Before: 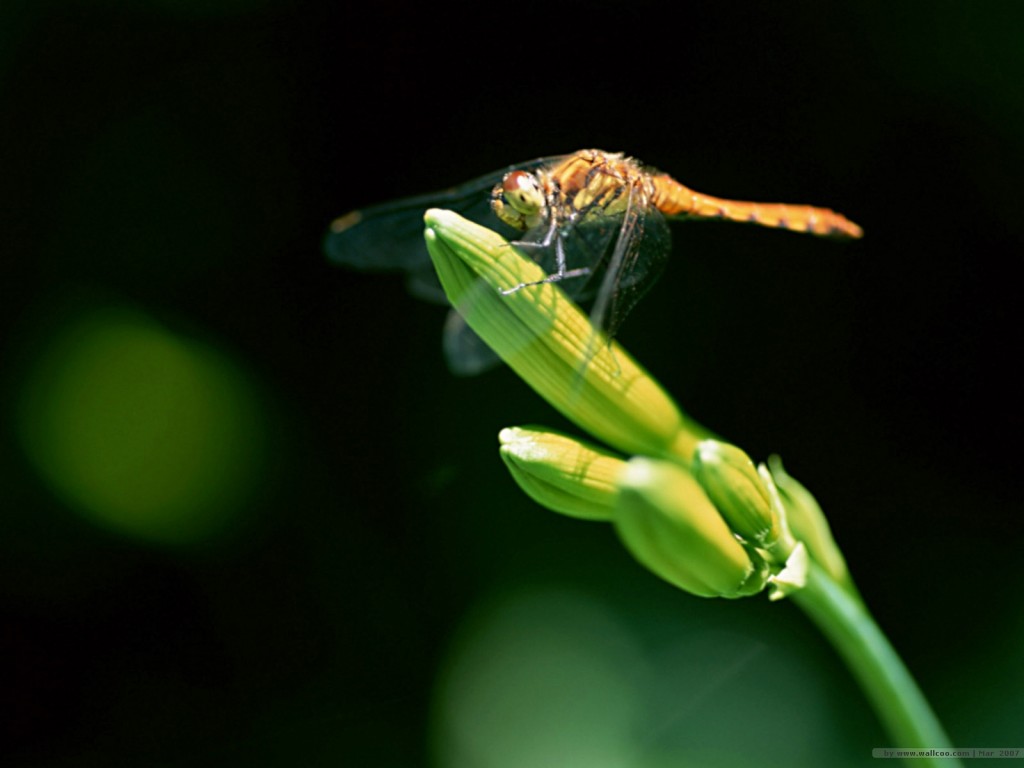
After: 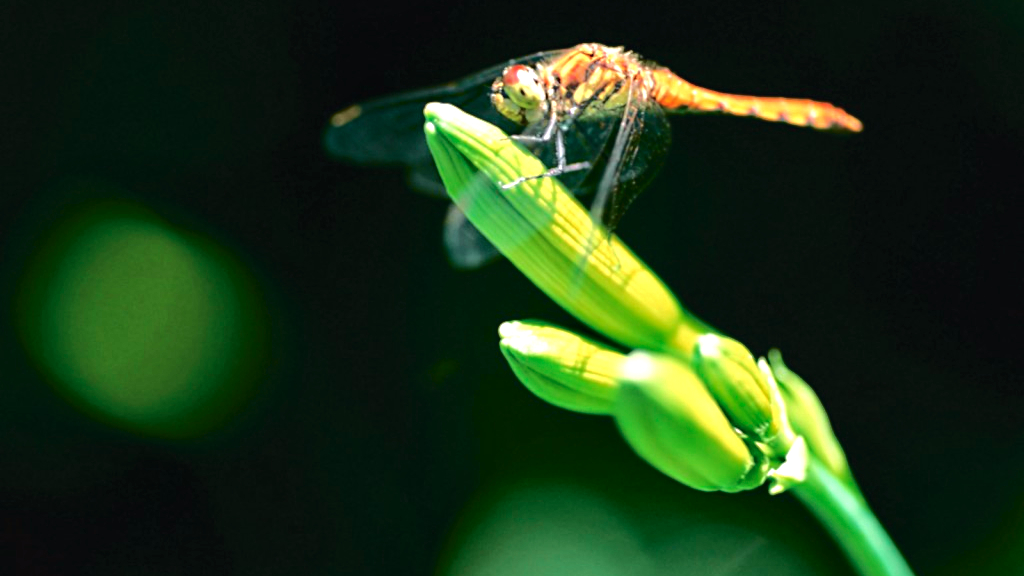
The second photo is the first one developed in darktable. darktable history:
contrast equalizer: octaves 7, y [[0.6 ×6], [0.55 ×6], [0 ×6], [0 ×6], [0 ×6]], mix 0.3
crop: top 13.819%, bottom 11.169%
tone curve: curves: ch0 [(0, 0.003) (0.211, 0.174) (0.482, 0.519) (0.843, 0.821) (0.992, 0.971)]; ch1 [(0, 0) (0.276, 0.206) (0.393, 0.364) (0.482, 0.477) (0.506, 0.5) (0.523, 0.523) (0.572, 0.592) (0.635, 0.665) (0.695, 0.759) (1, 1)]; ch2 [(0, 0) (0.438, 0.456) (0.498, 0.497) (0.536, 0.527) (0.562, 0.584) (0.619, 0.602) (0.698, 0.698) (1, 1)], color space Lab, independent channels, preserve colors none
exposure: black level correction -0.002, exposure 0.708 EV, compensate exposure bias true, compensate highlight preservation false
